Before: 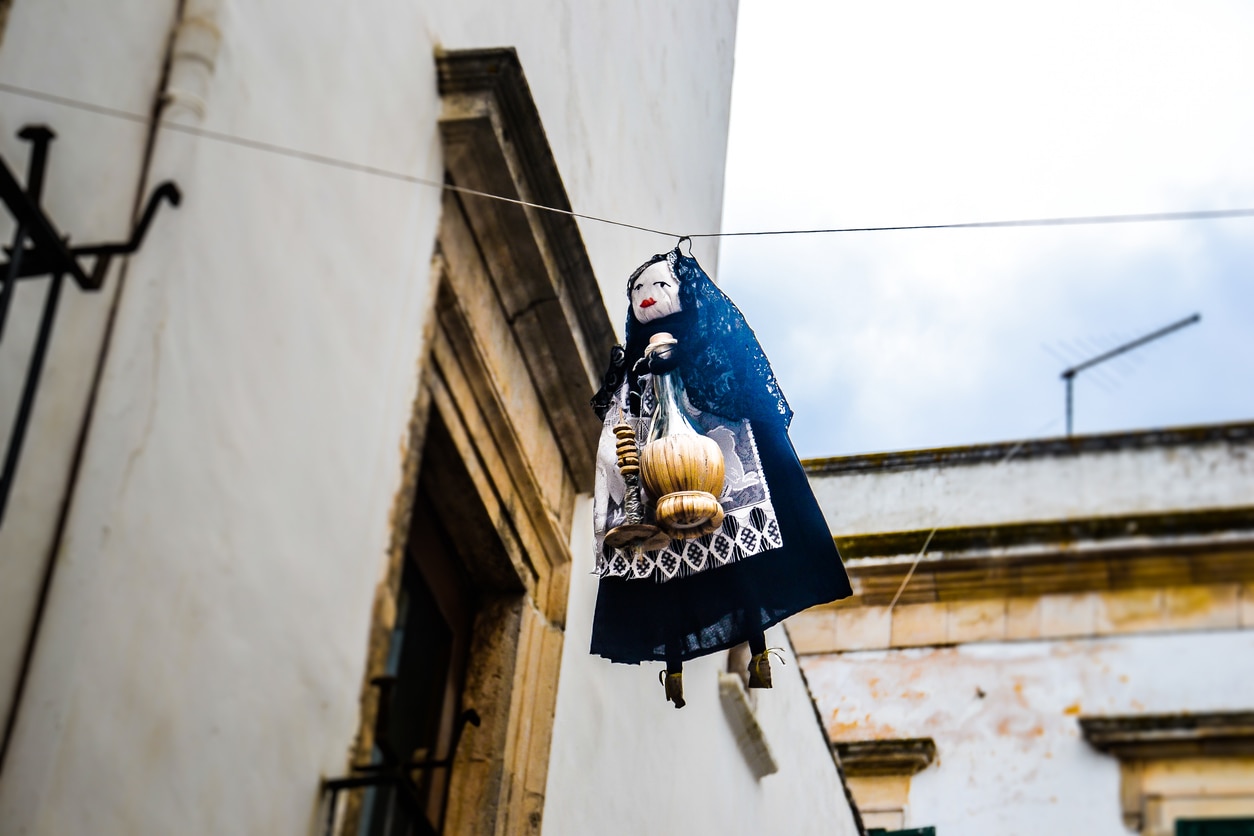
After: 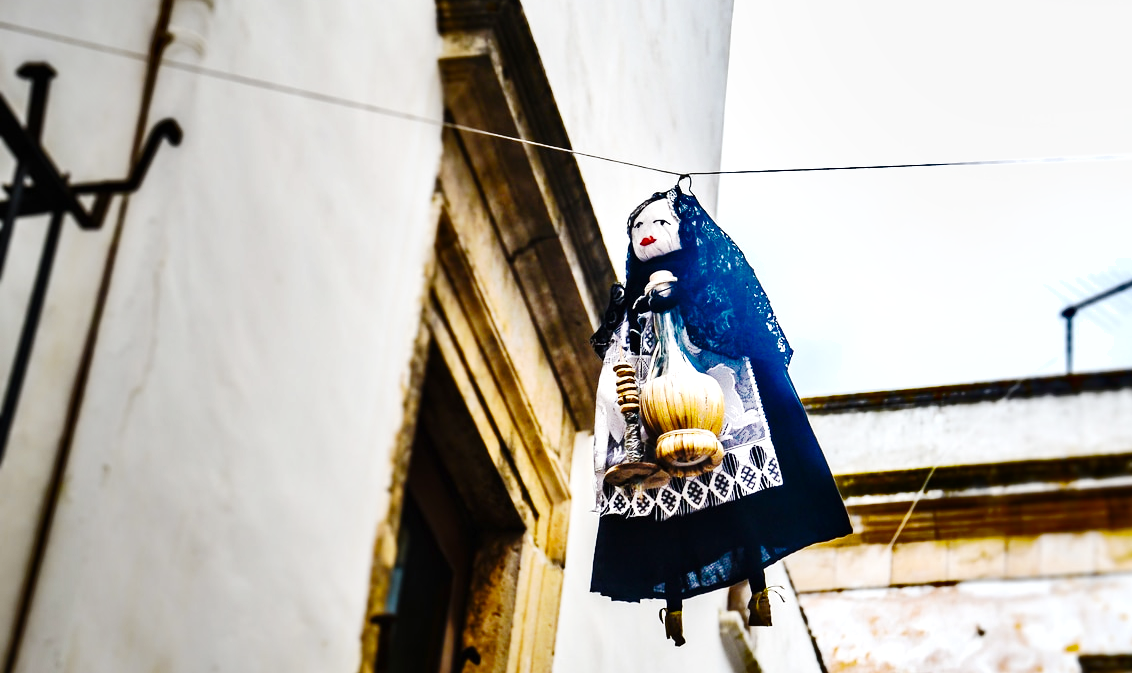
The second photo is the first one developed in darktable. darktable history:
exposure: black level correction 0, exposure 1.2 EV, compensate exposure bias true, compensate highlight preservation false
shadows and highlights: shadows 80.73, white point adjustment -9.07, highlights -61.46, soften with gaussian
base curve: curves: ch0 [(0, 0) (0.036, 0.025) (0.121, 0.166) (0.206, 0.329) (0.605, 0.79) (1, 1)], preserve colors none
crop: top 7.49%, right 9.717%, bottom 11.943%
